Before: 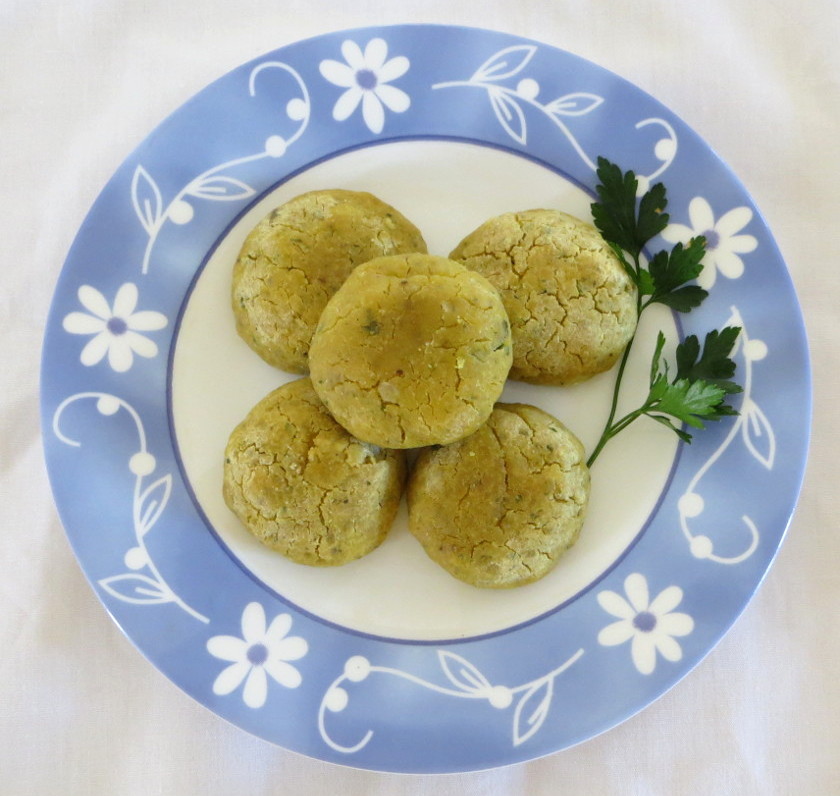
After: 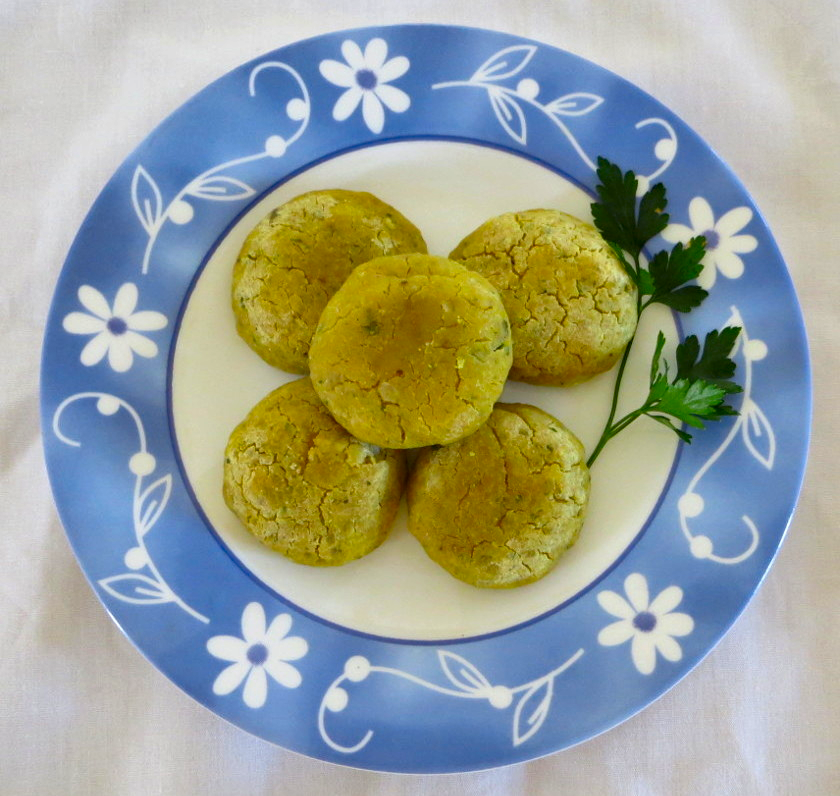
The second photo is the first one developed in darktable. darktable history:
shadows and highlights: shadows color adjustment 99.15%, highlights color adjustment 0.372%, soften with gaussian
haze removal: compatibility mode true, adaptive false
contrast brightness saturation: brightness -0.015, saturation 0.336
